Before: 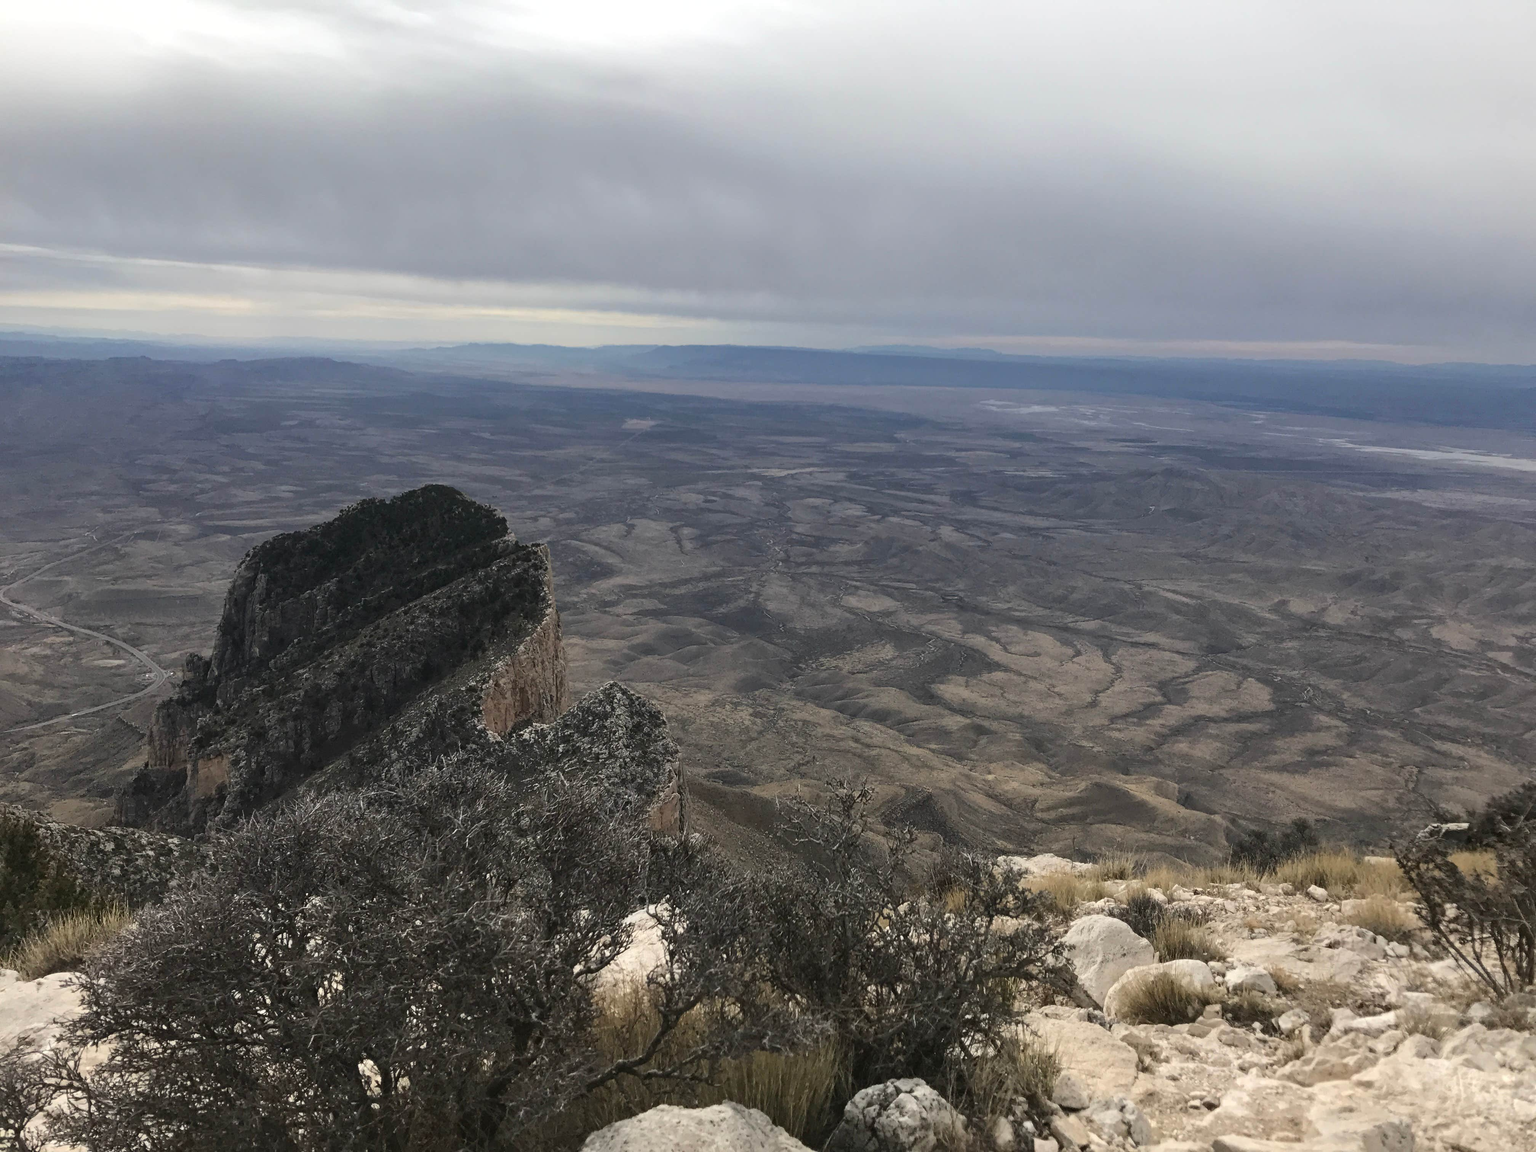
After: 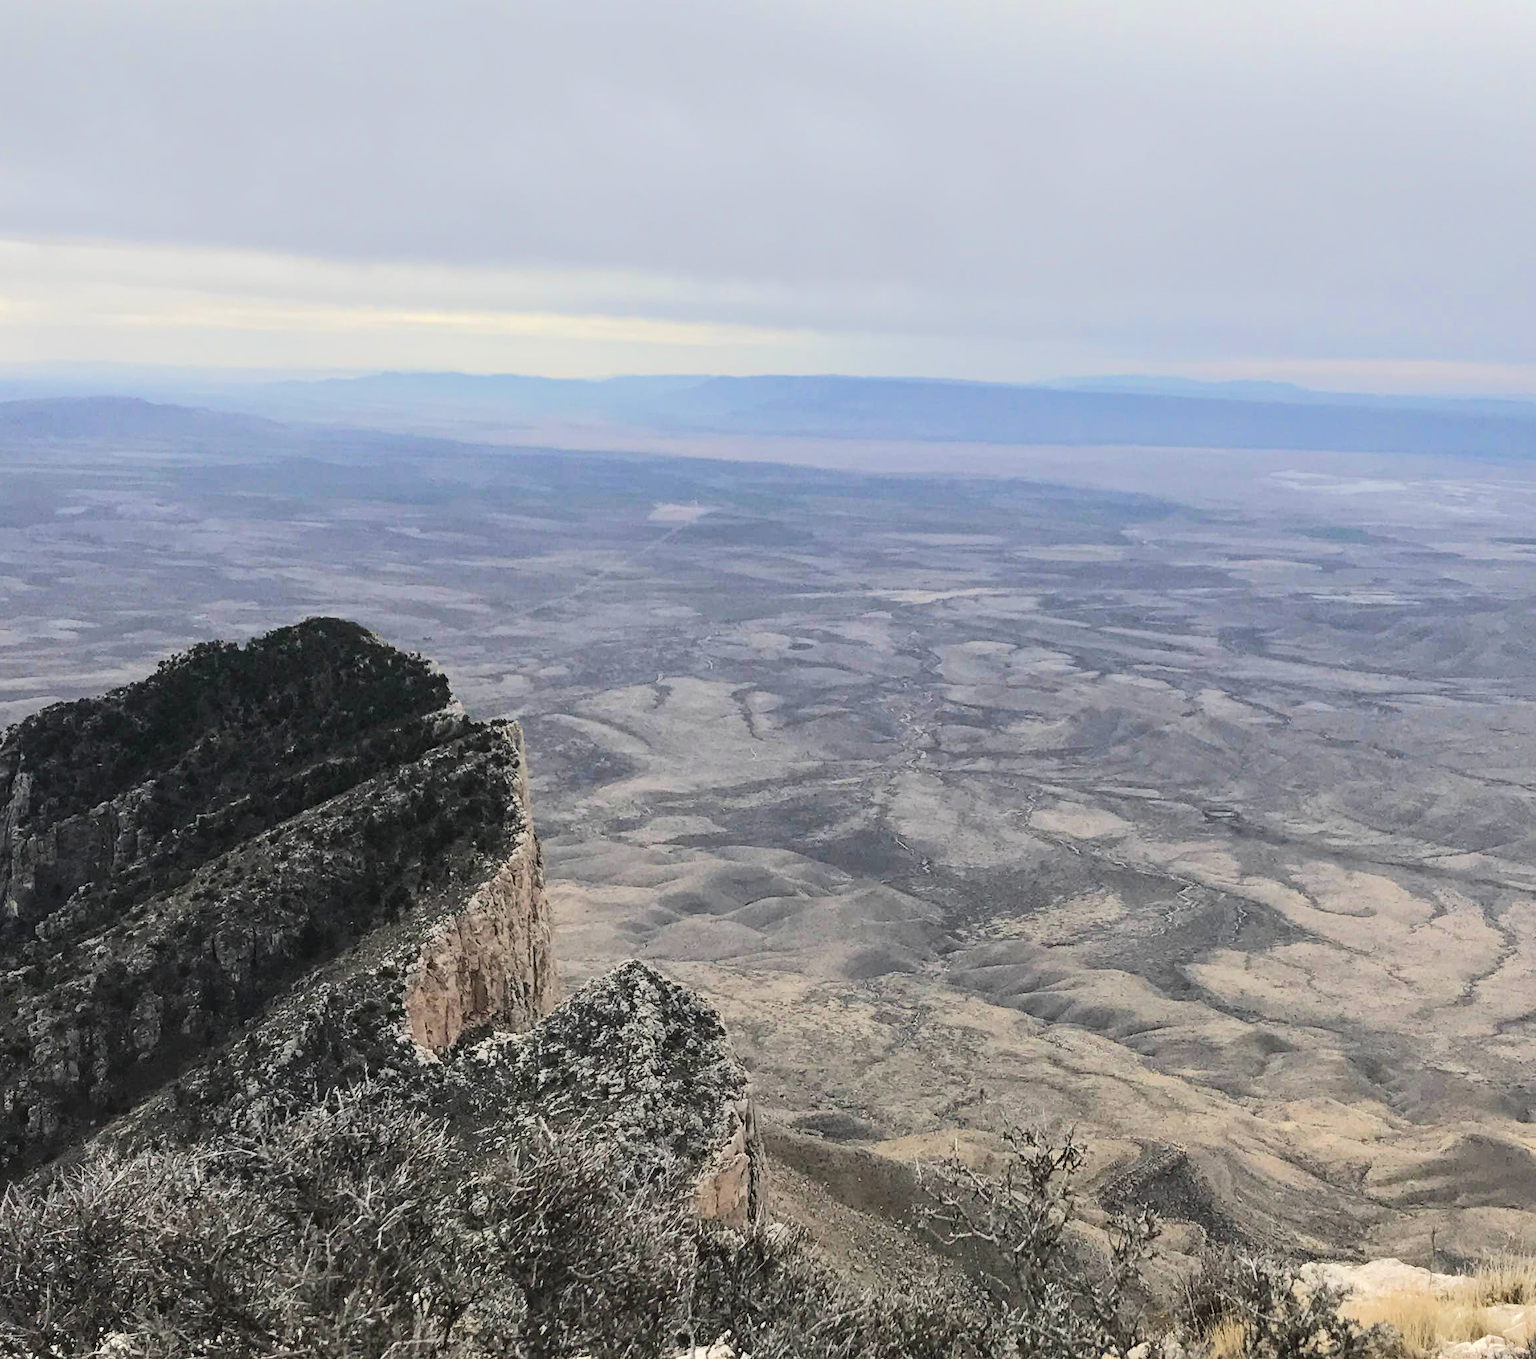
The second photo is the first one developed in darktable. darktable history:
crop: left 16.219%, top 11.226%, right 26.199%, bottom 20.805%
tone equalizer: -7 EV 0.144 EV, -6 EV 0.632 EV, -5 EV 1.13 EV, -4 EV 1.37 EV, -3 EV 1.17 EV, -2 EV 0.6 EV, -1 EV 0.163 EV, edges refinement/feathering 500, mask exposure compensation -1.57 EV, preserve details no
